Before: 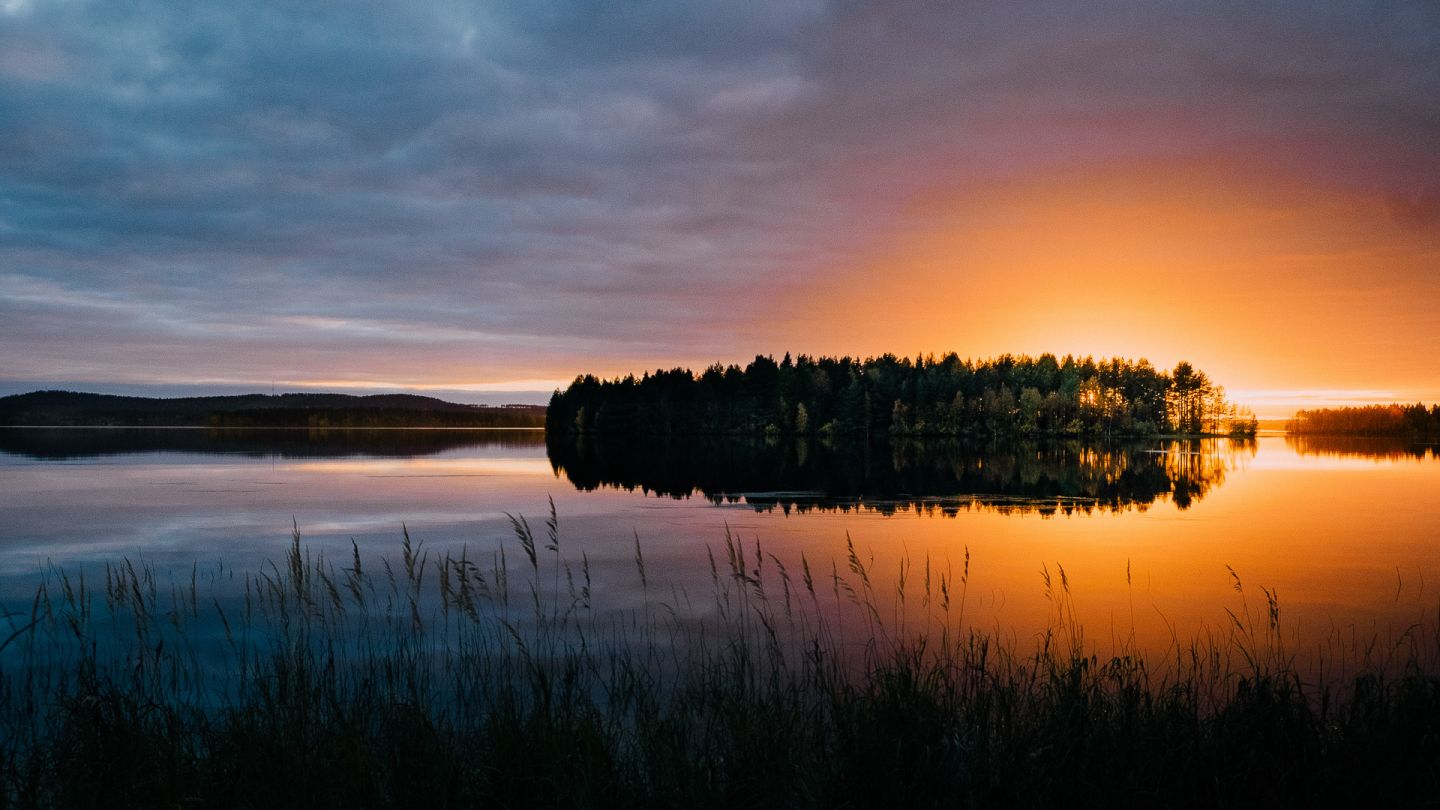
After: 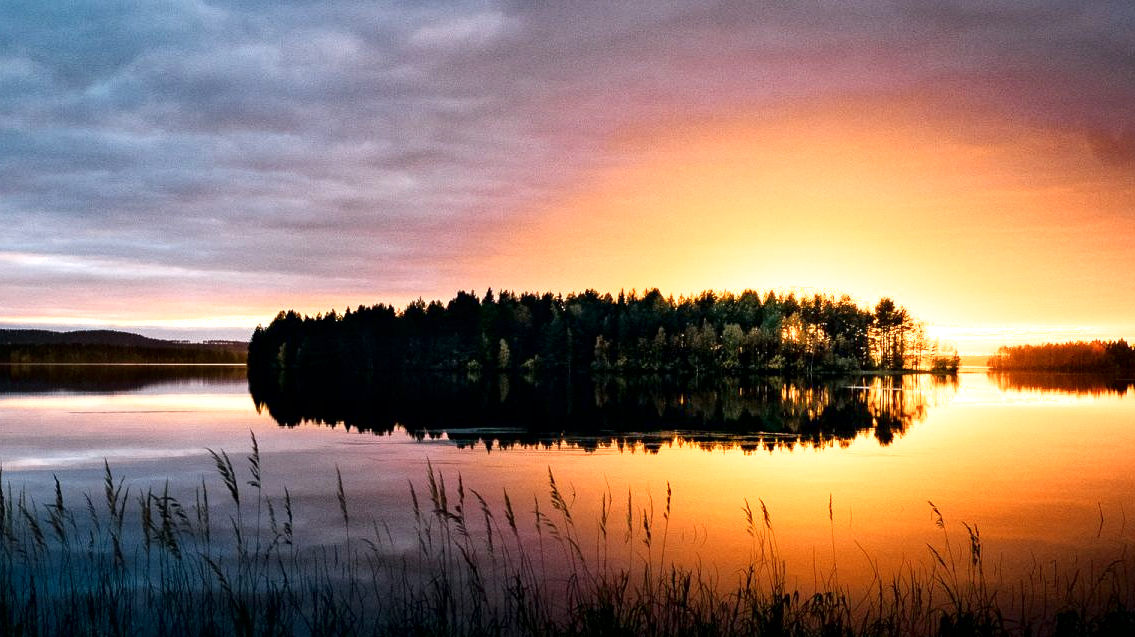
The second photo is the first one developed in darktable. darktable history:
exposure: black level correction 0, exposure 0.7 EV, compensate exposure bias true, compensate highlight preservation false
local contrast: mode bilateral grid, contrast 20, coarseness 50, detail 161%, midtone range 0.2
shadows and highlights: shadows -62.32, white point adjustment -5.22, highlights 61.59
crop and rotate: left 20.74%, top 7.912%, right 0.375%, bottom 13.378%
